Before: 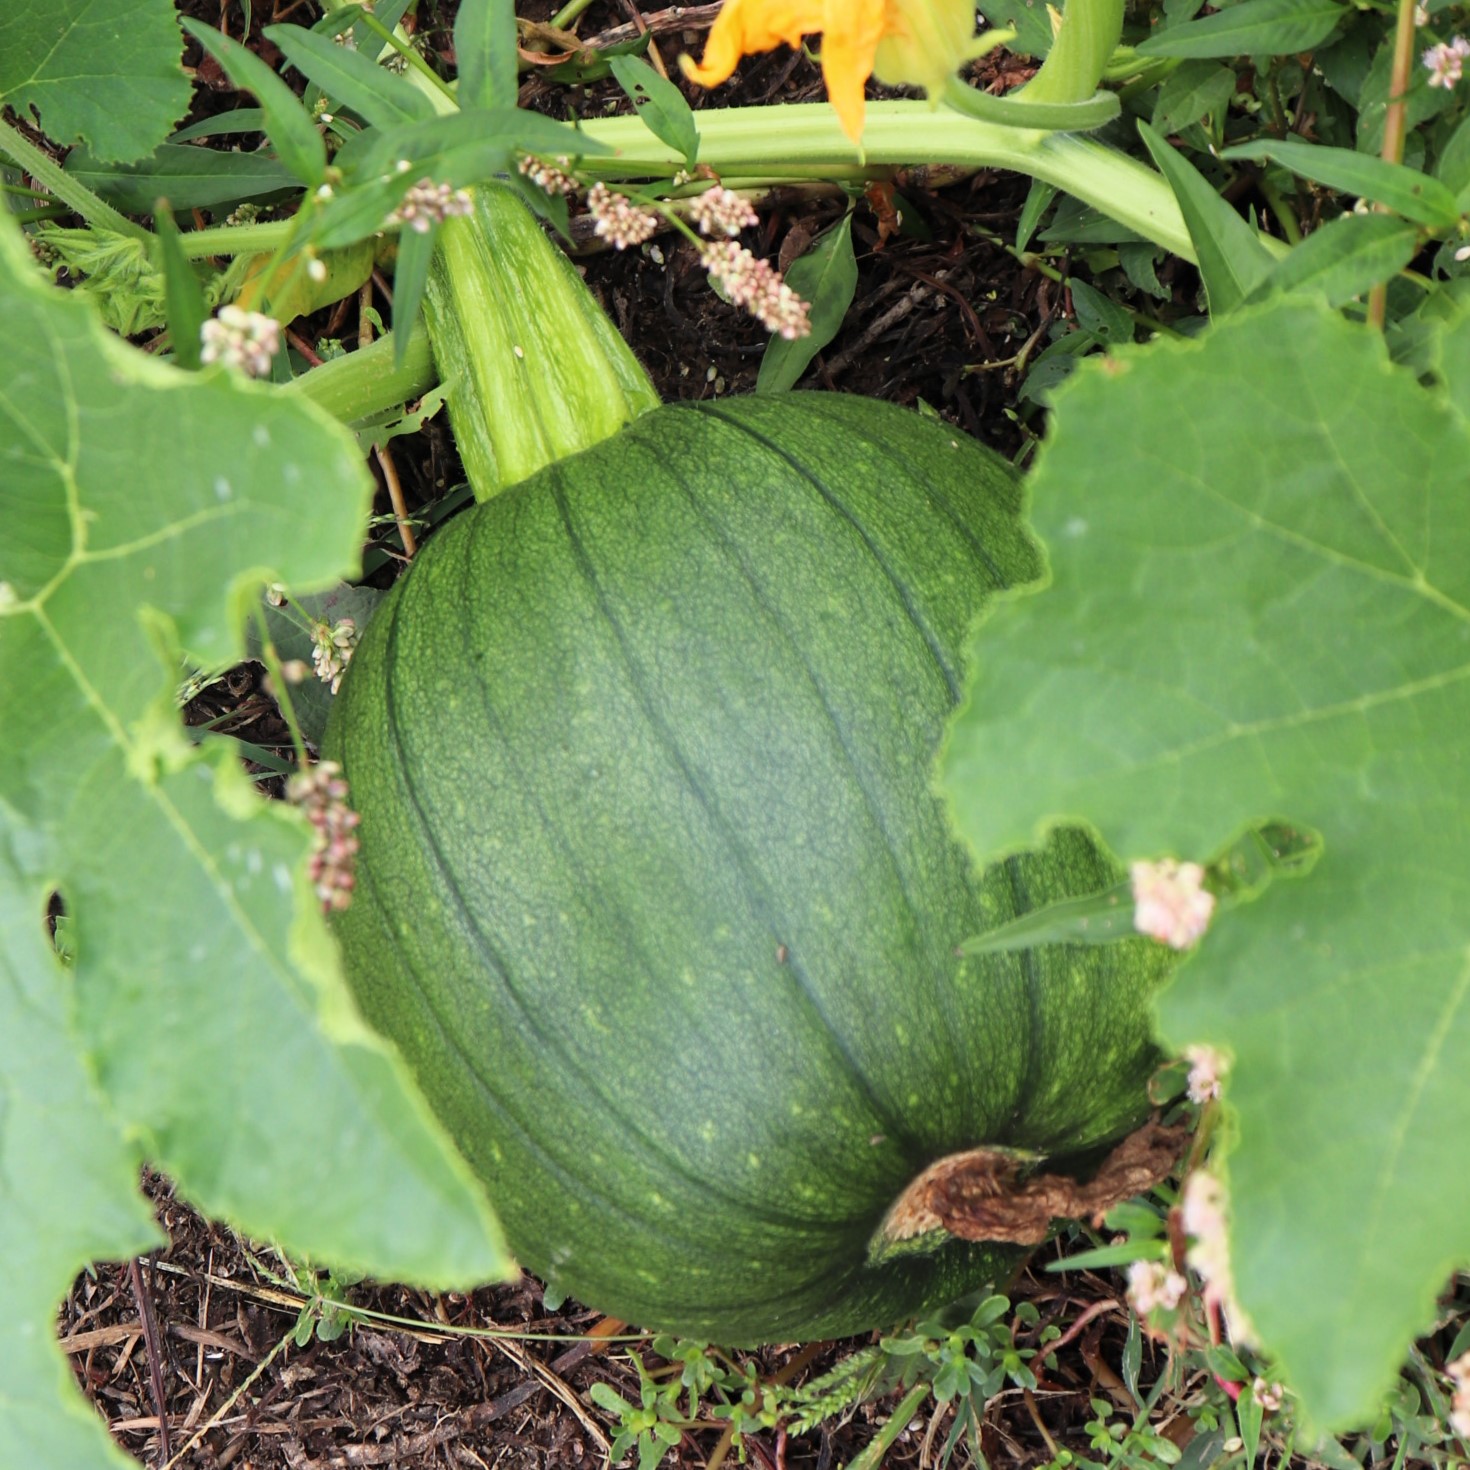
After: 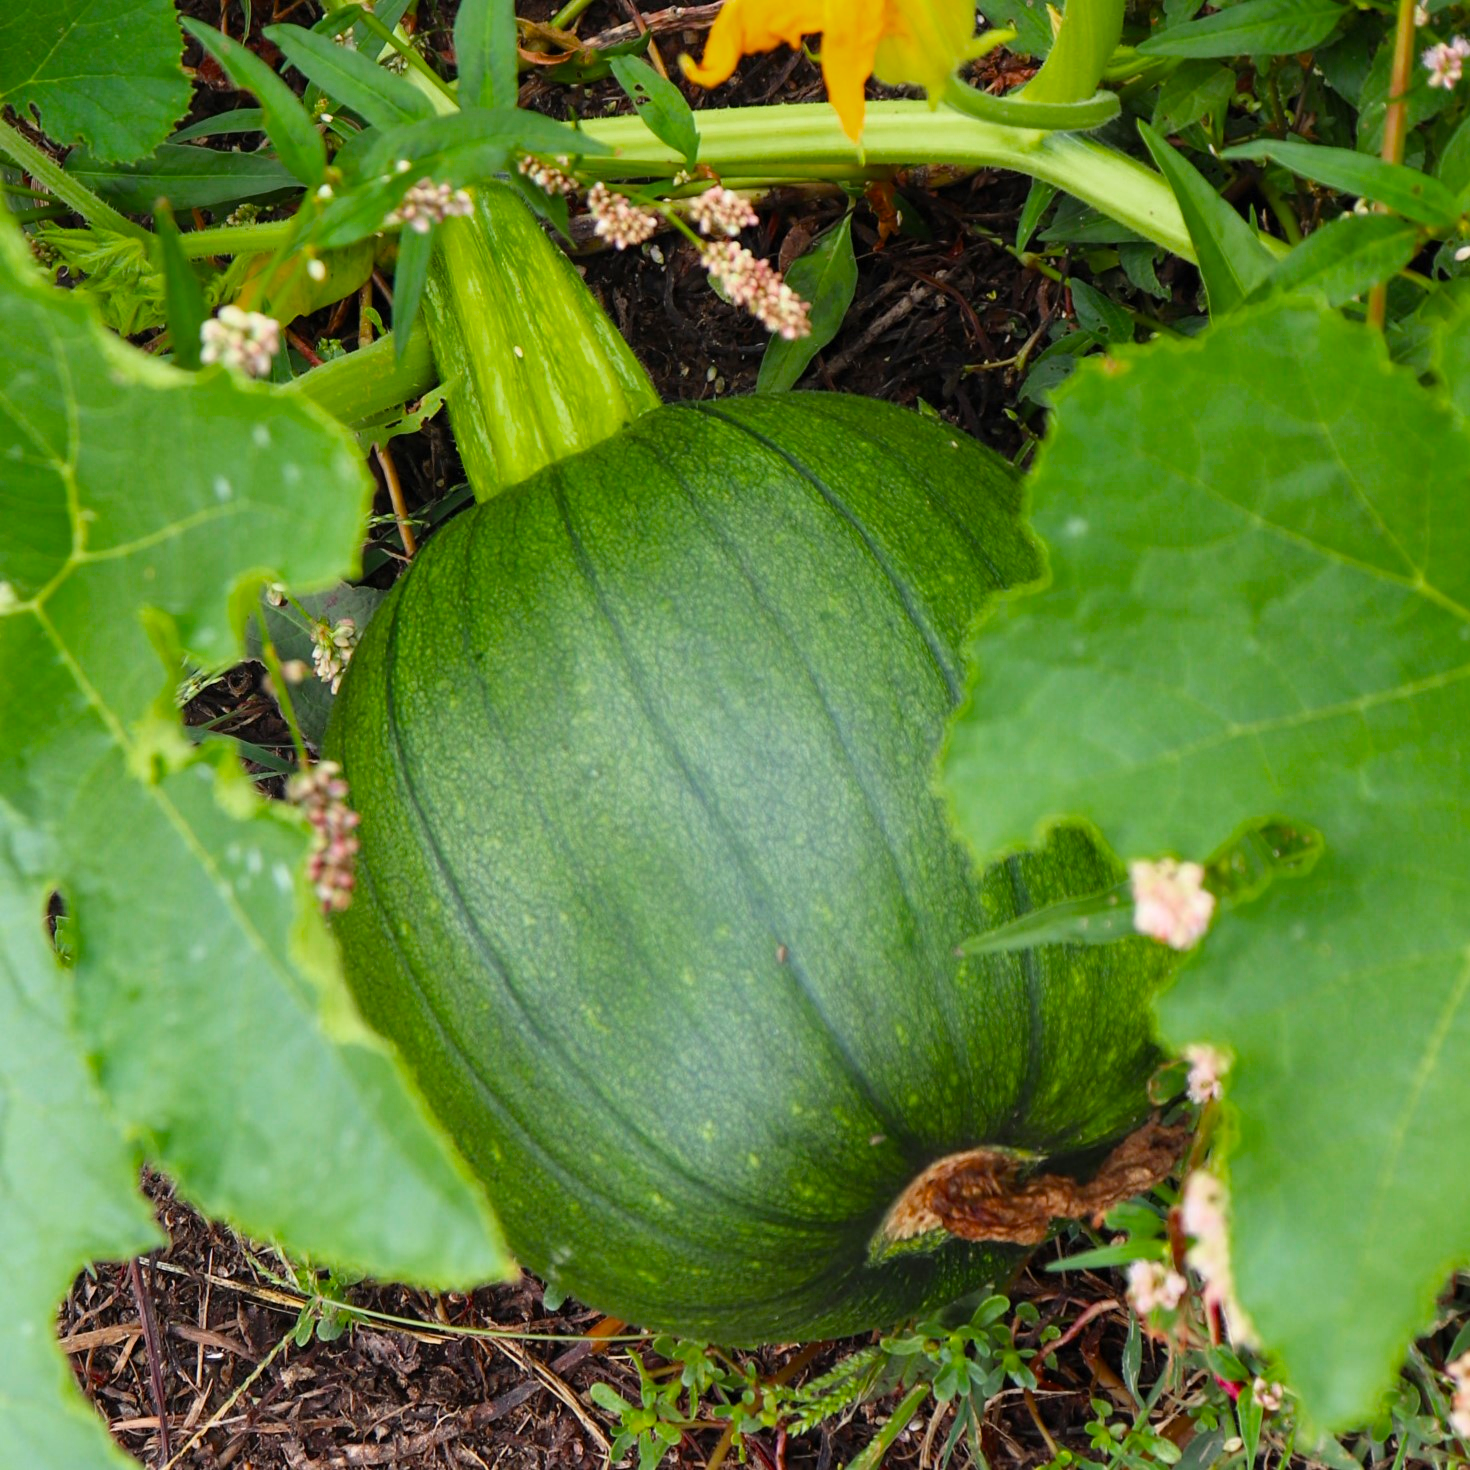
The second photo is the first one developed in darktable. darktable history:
color balance rgb: perceptual saturation grading › global saturation 25.445%, global vibrance 1.397%, saturation formula JzAzBz (2021)
